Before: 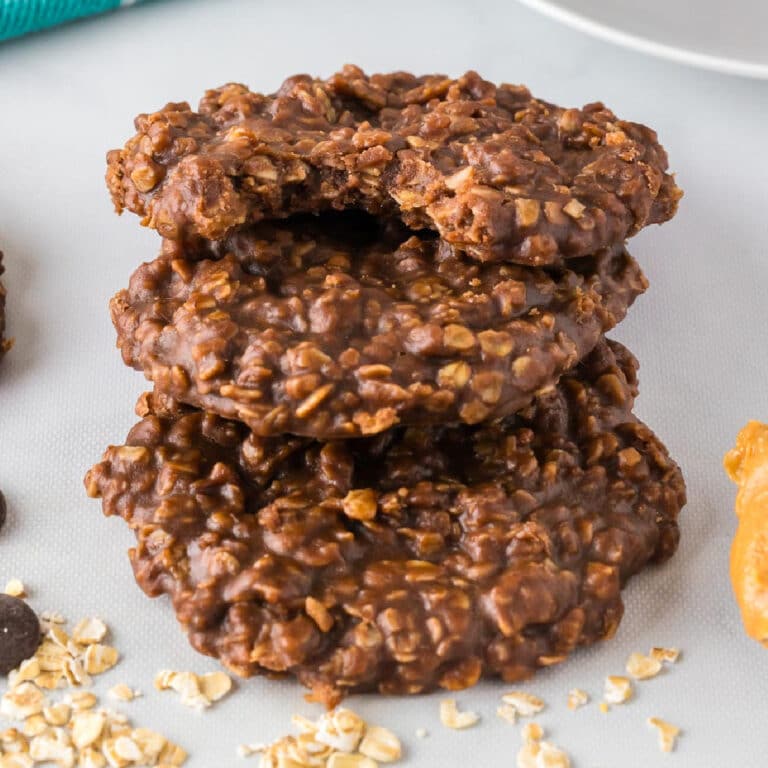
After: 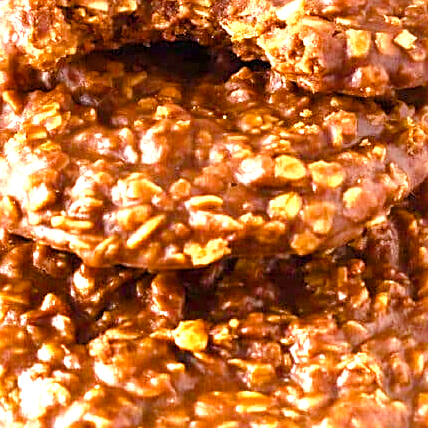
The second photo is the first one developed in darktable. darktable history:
sharpen: on, module defaults
rgb levels: mode RGB, independent channels, levels [[0, 0.474, 1], [0, 0.5, 1], [0, 0.5, 1]]
crop and rotate: left 22.13%, top 22.054%, right 22.026%, bottom 22.102%
shadows and highlights: shadows 25, highlights -25
exposure: black level correction 0, exposure 1.388 EV, compensate exposure bias true, compensate highlight preservation false
graduated density: on, module defaults
color balance rgb: linear chroma grading › shadows -2.2%, linear chroma grading › highlights -15%, linear chroma grading › global chroma -10%, linear chroma grading › mid-tones -10%, perceptual saturation grading › global saturation 45%, perceptual saturation grading › highlights -50%, perceptual saturation grading › shadows 30%, perceptual brilliance grading › global brilliance 18%, global vibrance 45%
